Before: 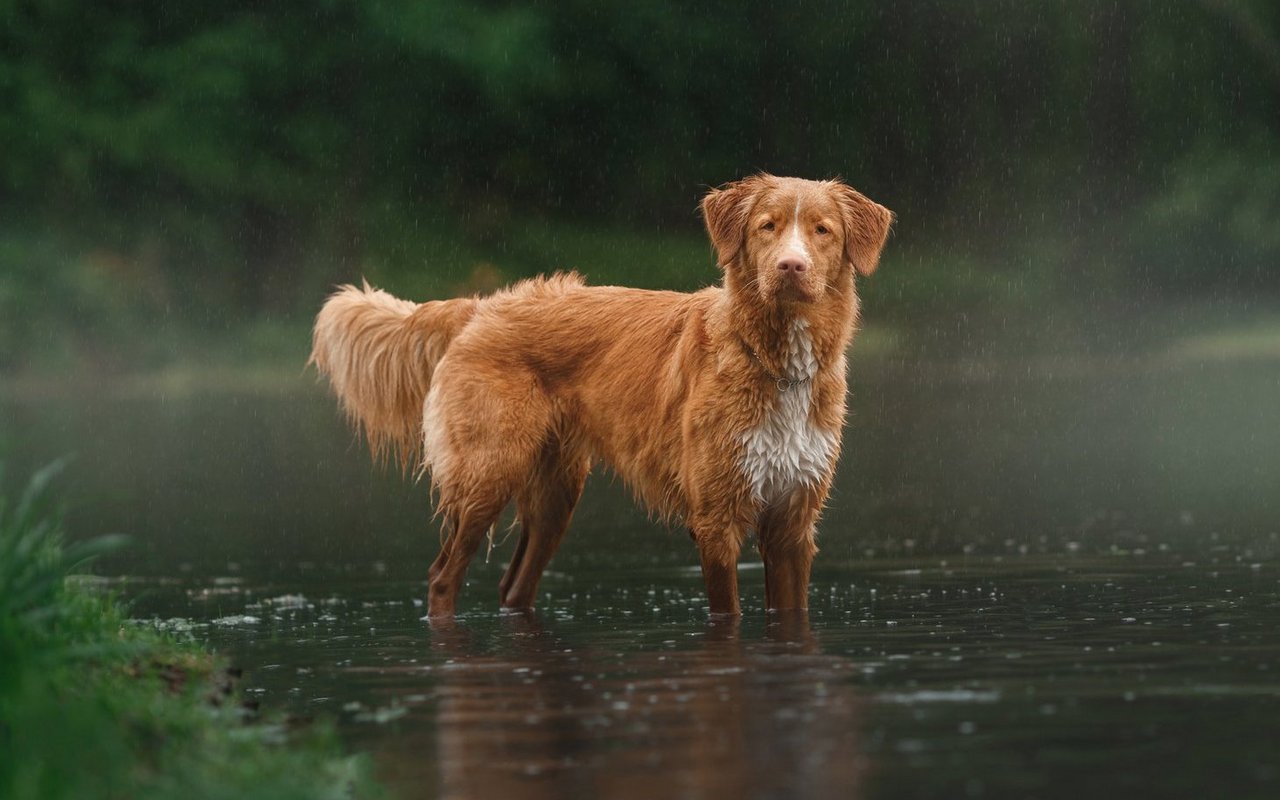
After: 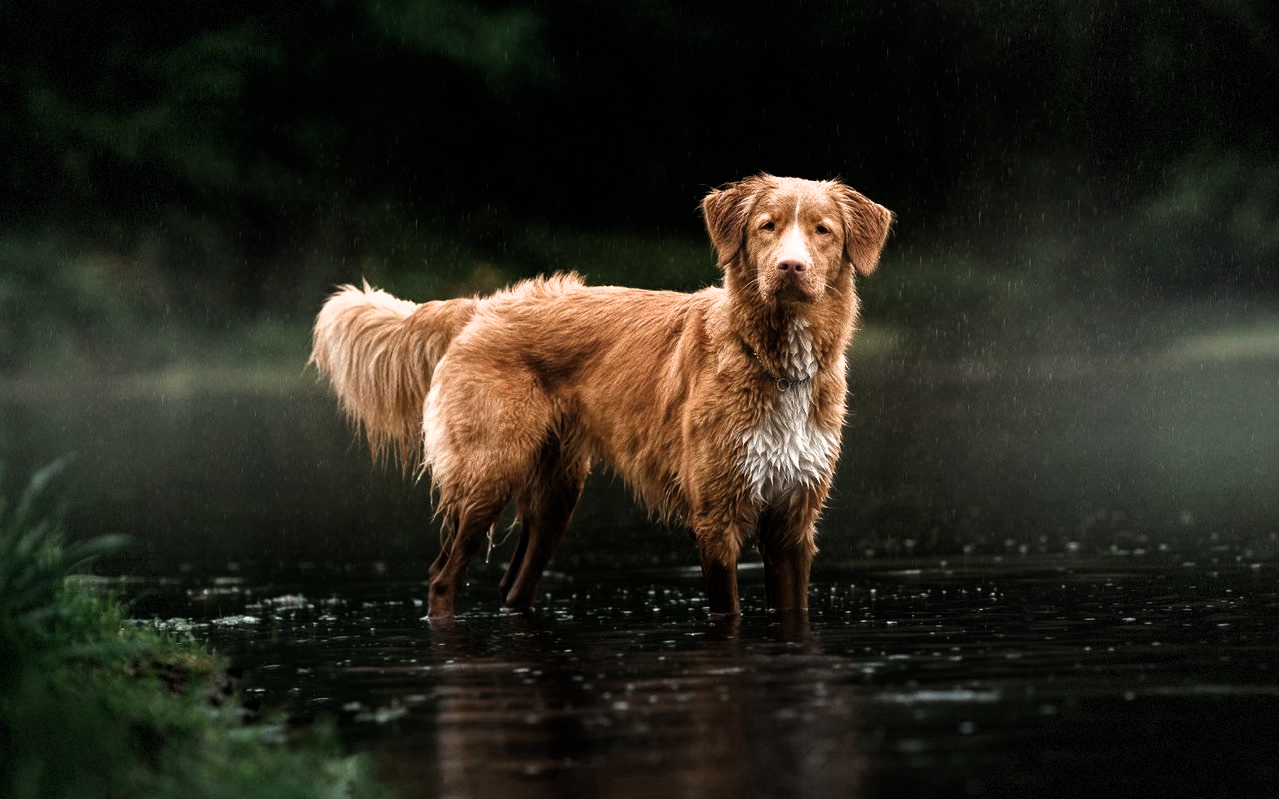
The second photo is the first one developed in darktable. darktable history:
vignetting: fall-off radius 61.01%, dithering 8-bit output, unbound false
crop and rotate: left 0.076%, bottom 0.012%
filmic rgb: black relative exposure -8.22 EV, white relative exposure 2.22 EV, threshold 3.02 EV, hardness 7.18, latitude 85.7%, contrast 1.701, highlights saturation mix -4.04%, shadows ↔ highlights balance -2.33%, enable highlight reconstruction true
